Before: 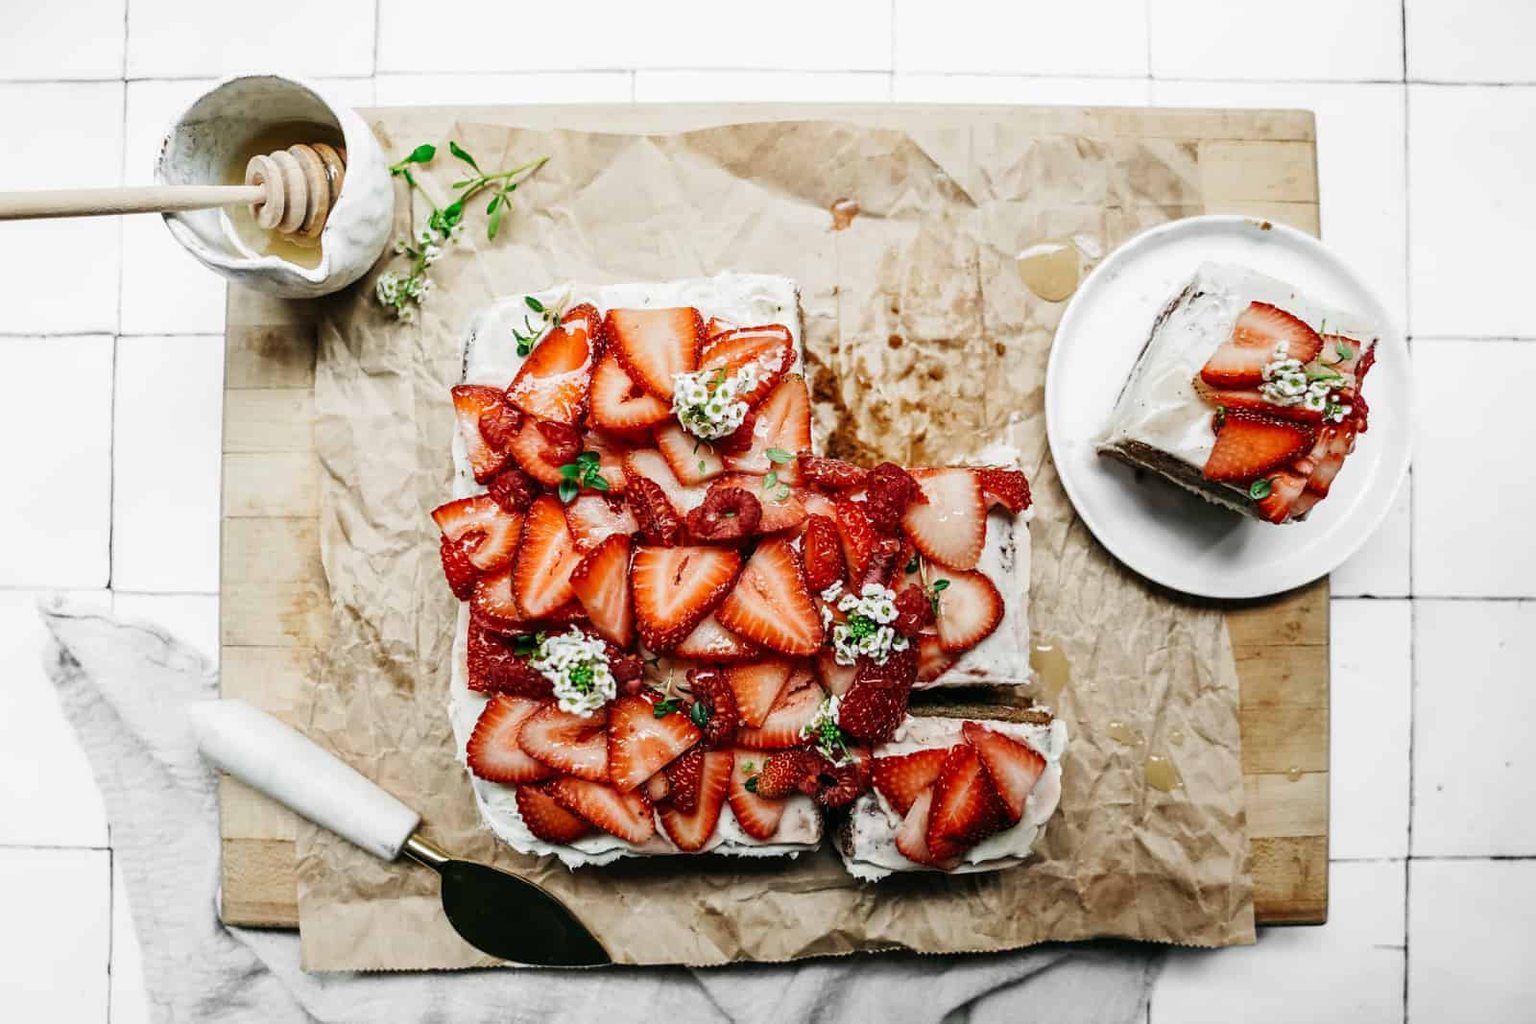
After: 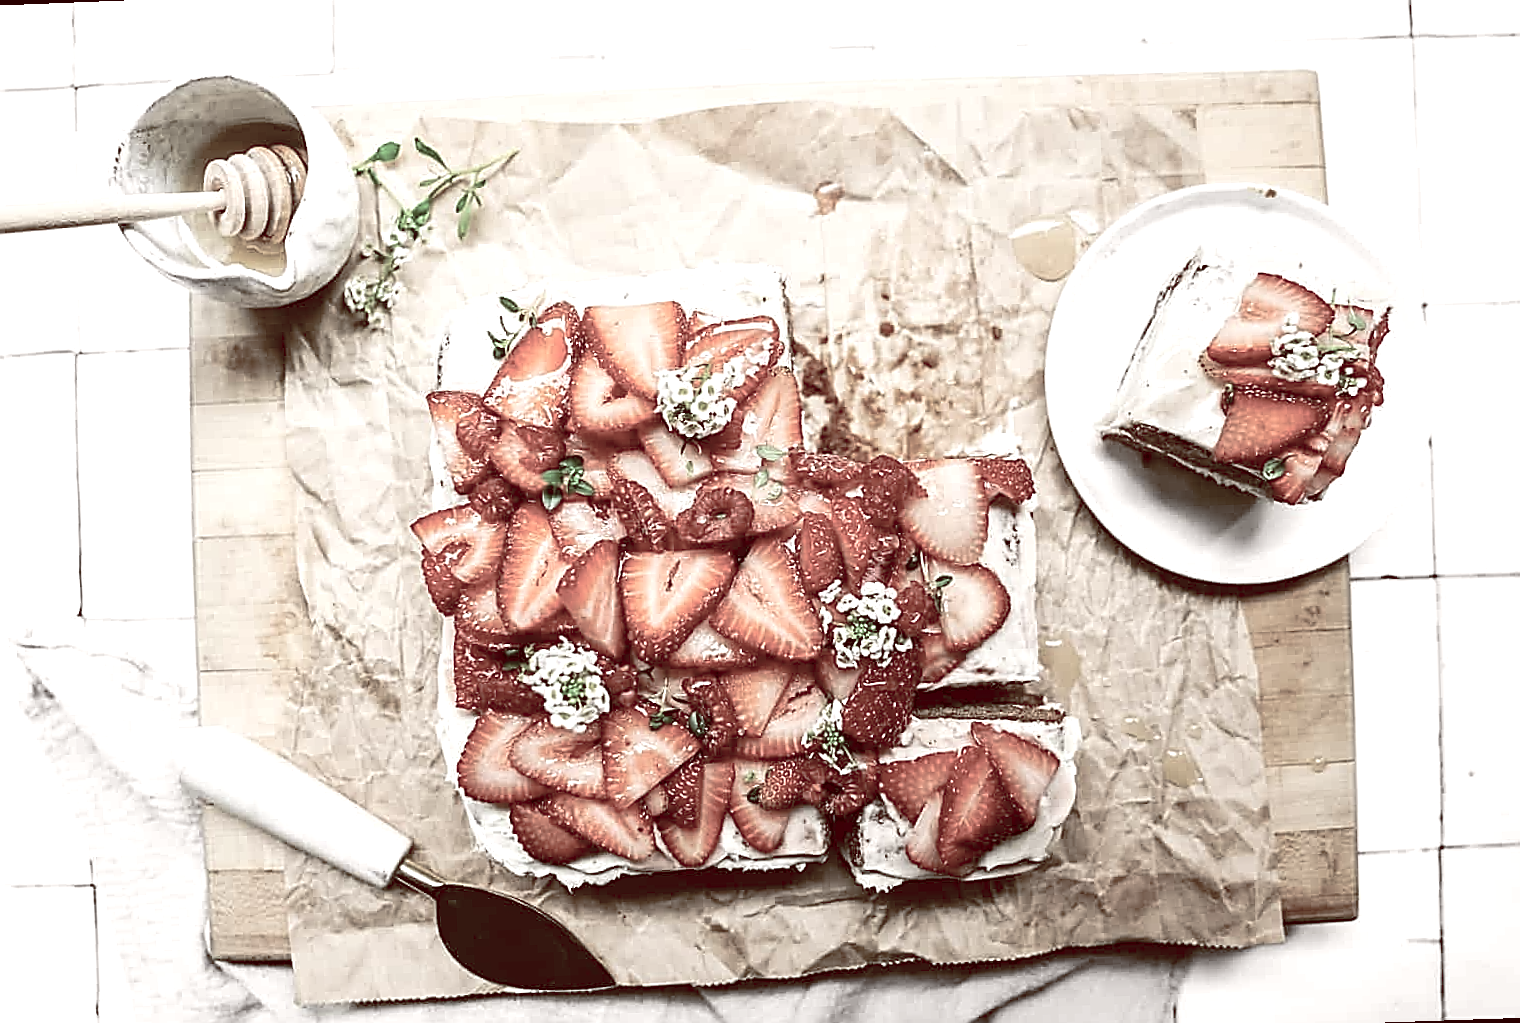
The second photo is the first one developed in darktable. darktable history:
rotate and perspective: rotation -2.12°, lens shift (vertical) 0.009, lens shift (horizontal) -0.008, automatic cropping original format, crop left 0.036, crop right 0.964, crop top 0.05, crop bottom 0.959
exposure: exposure 0.74 EV, compensate highlight preservation false
color balance rgb: shadows lift › luminance 1%, shadows lift › chroma 0.2%, shadows lift › hue 20°, power › luminance 1%, power › chroma 0.4%, power › hue 34°, highlights gain › luminance 0.8%, highlights gain › chroma 0.4%, highlights gain › hue 44°, global offset › chroma 0.4%, global offset › hue 34°, white fulcrum 0.08 EV, linear chroma grading › shadows -7%, linear chroma grading › highlights -7%, linear chroma grading › global chroma -10%, linear chroma grading › mid-tones -8%, perceptual saturation grading › global saturation -28%, perceptual saturation grading › highlights -20%, perceptual saturation grading › mid-tones -24%, perceptual saturation grading › shadows -24%, perceptual brilliance grading › global brilliance -1%, perceptual brilliance grading › highlights -1%, perceptual brilliance grading › mid-tones -1%, perceptual brilliance grading › shadows -1%, global vibrance -17%, contrast -6%
sharpen: radius 1.685, amount 1.294
